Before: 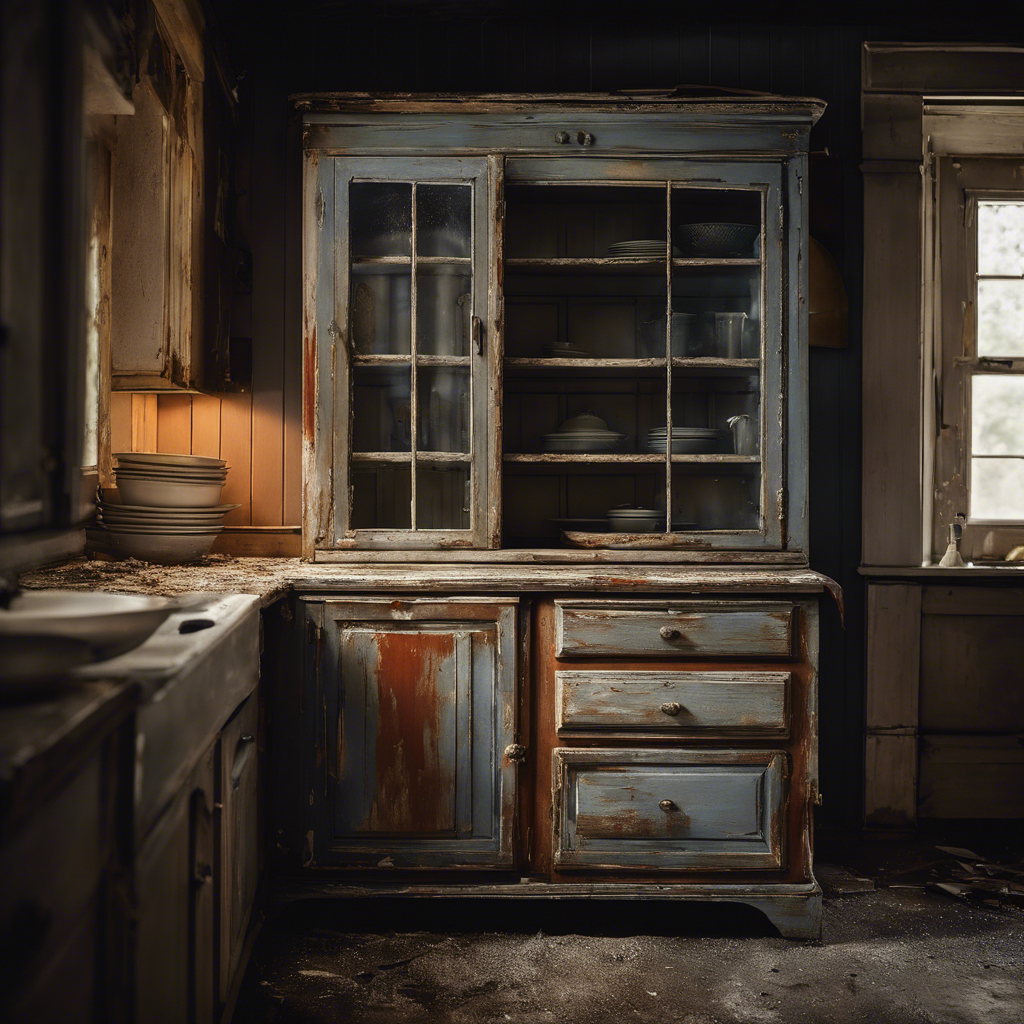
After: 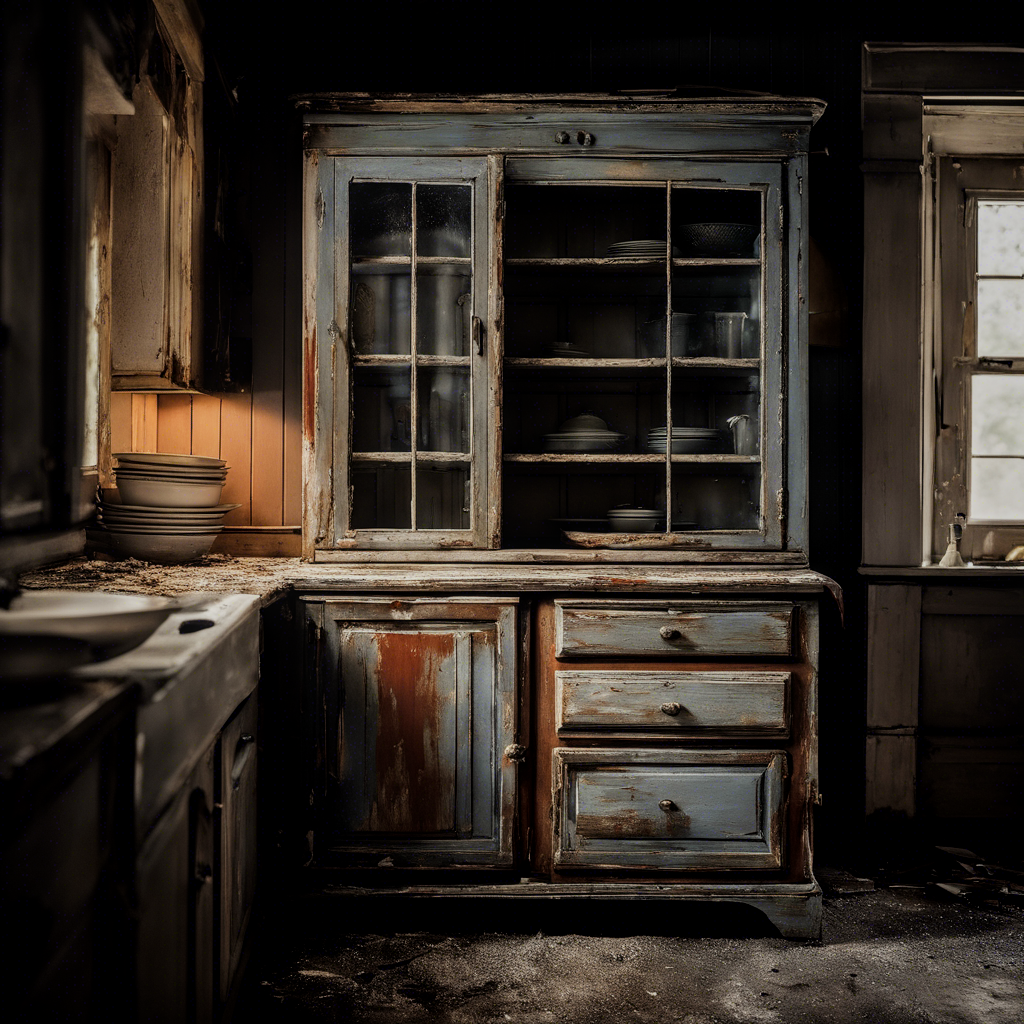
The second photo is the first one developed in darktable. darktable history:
local contrast: on, module defaults
filmic rgb: black relative exposure -7.65 EV, white relative exposure 4.56 EV, hardness 3.61, contrast 1.05
